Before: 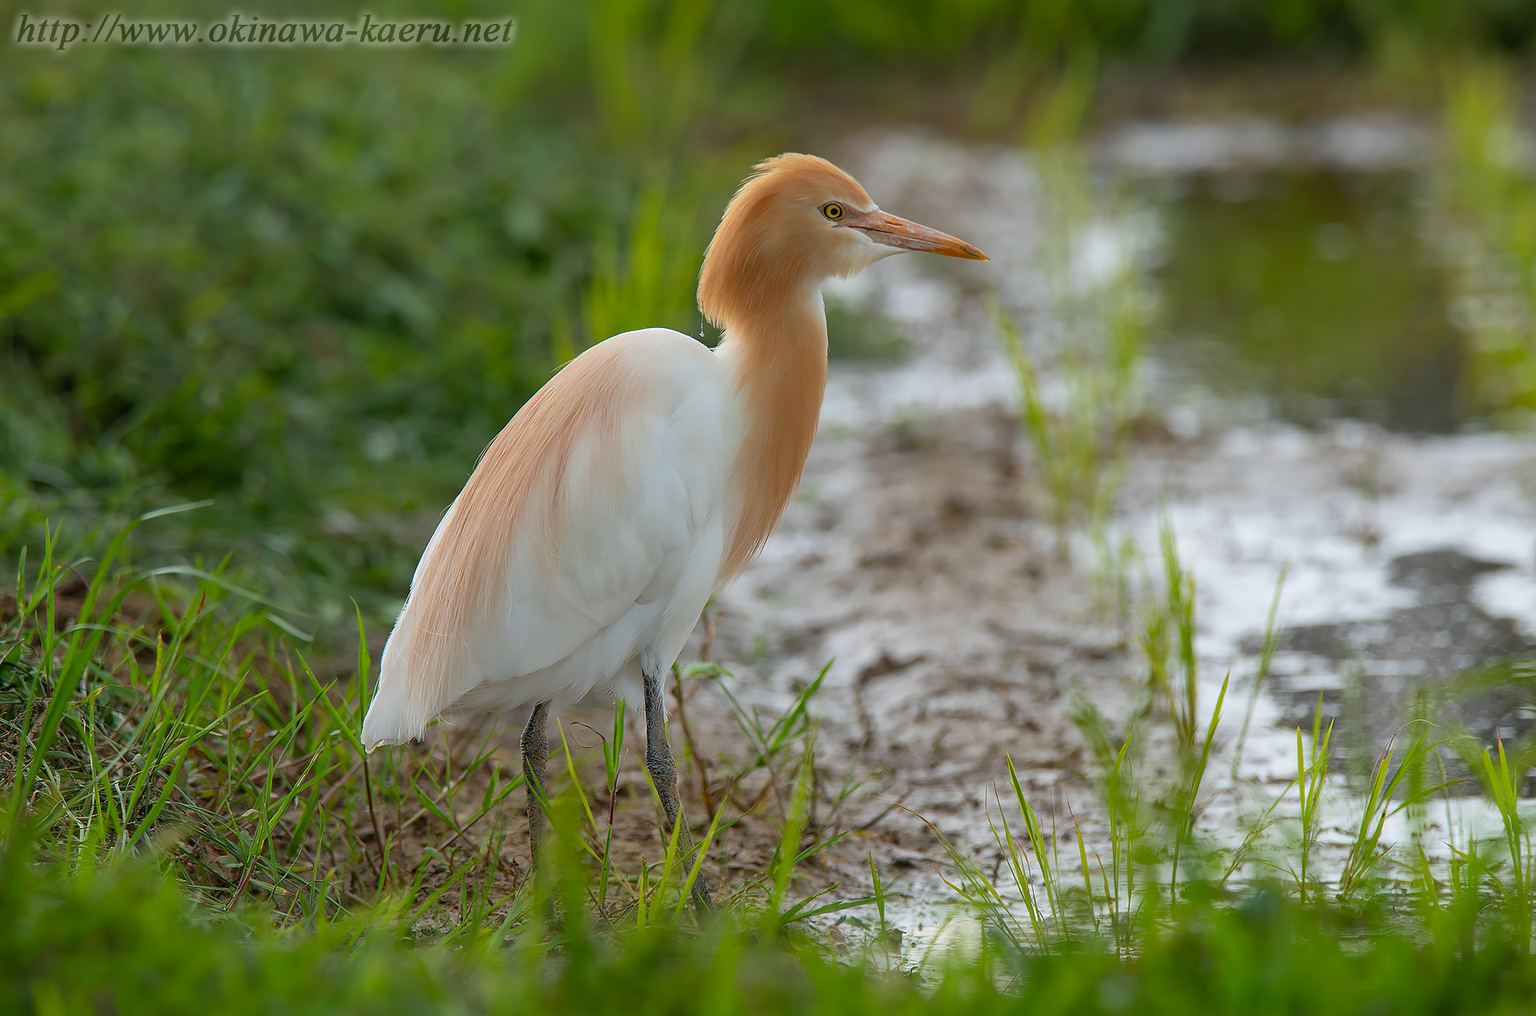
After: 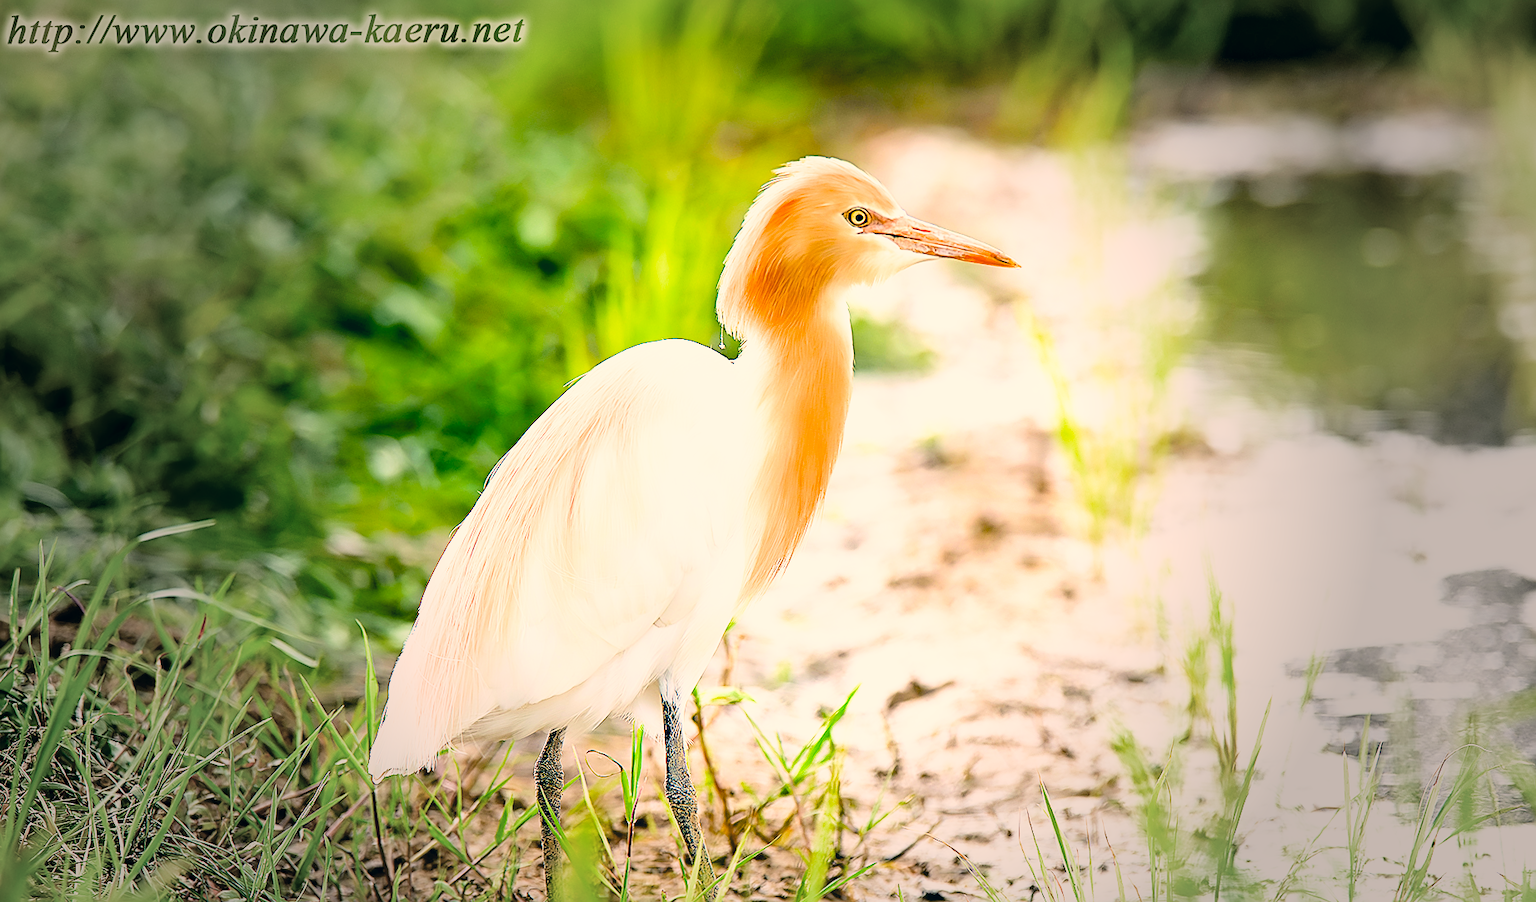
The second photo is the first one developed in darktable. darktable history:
exposure: black level correction 0.016, exposure 1.774 EV, compensate highlight preservation false
color correction: highlights a* 10.32, highlights b* 14.66, shadows a* -9.59, shadows b* -15.02
crop and rotate: angle 0.2°, left 0.275%, right 3.127%, bottom 14.18%
sharpen: amount 0.575
vignetting: fall-off start 40%, fall-off radius 40%
tone equalizer: -8 EV -0.75 EV, -7 EV -0.7 EV, -6 EV -0.6 EV, -5 EV -0.4 EV, -3 EV 0.4 EV, -2 EV 0.6 EV, -1 EV 0.7 EV, +0 EV 0.75 EV, edges refinement/feathering 500, mask exposure compensation -1.57 EV, preserve details no
filmic rgb: black relative exposure -7.75 EV, white relative exposure 4.4 EV, threshold 3 EV, target black luminance 0%, hardness 3.76, latitude 50.51%, contrast 1.074, highlights saturation mix 10%, shadows ↔ highlights balance -0.22%, color science v4 (2020), enable highlight reconstruction true
